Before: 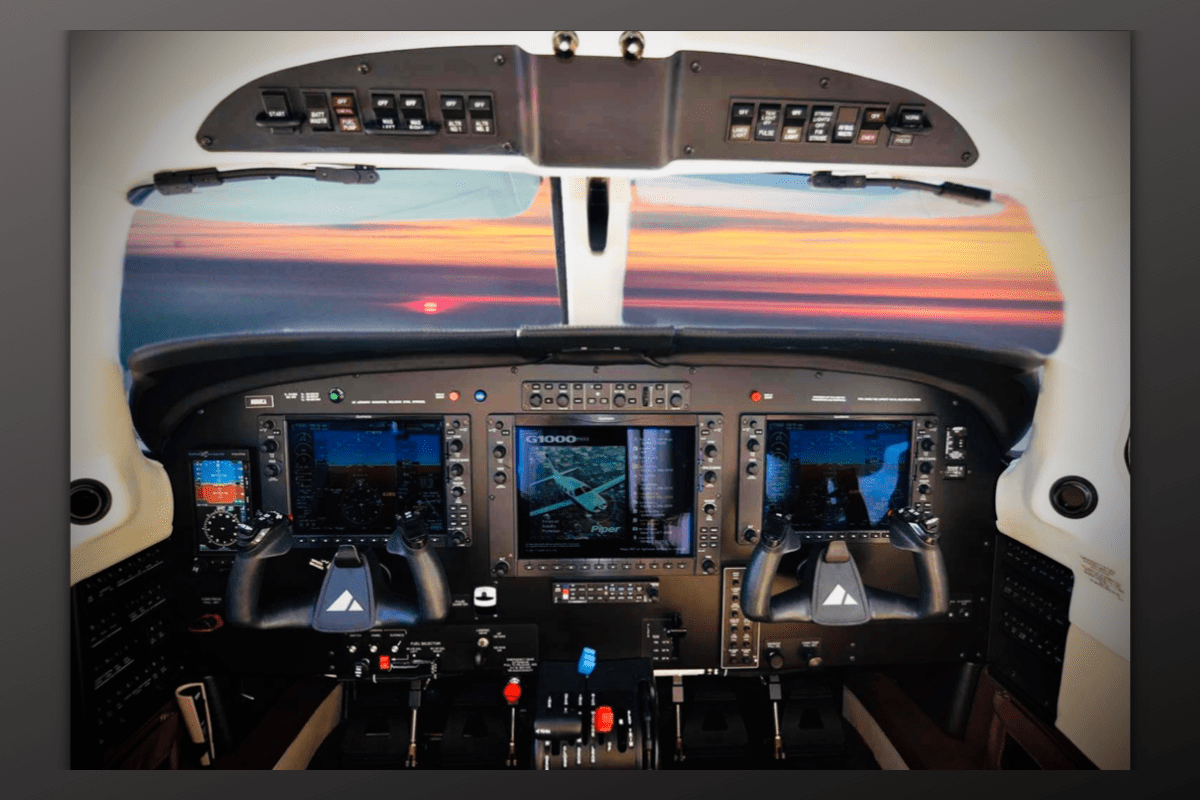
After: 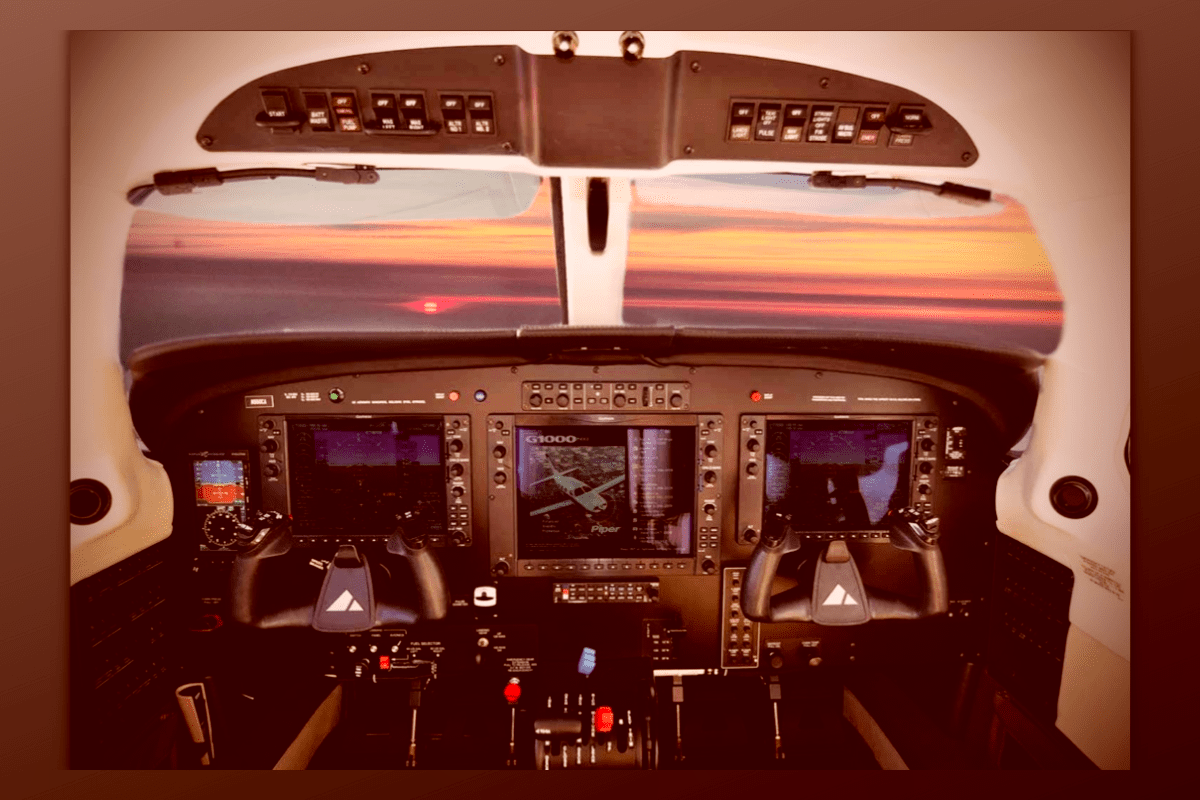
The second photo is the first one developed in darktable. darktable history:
local contrast: mode bilateral grid, contrast 21, coarseness 50, detail 101%, midtone range 0.2
tone equalizer: edges refinement/feathering 500, mask exposure compensation -1.57 EV, preserve details guided filter
color correction: highlights a* 9.13, highlights b* 8.95, shadows a* 39.69, shadows b* 39.39, saturation 0.813
exposure: compensate highlight preservation false
